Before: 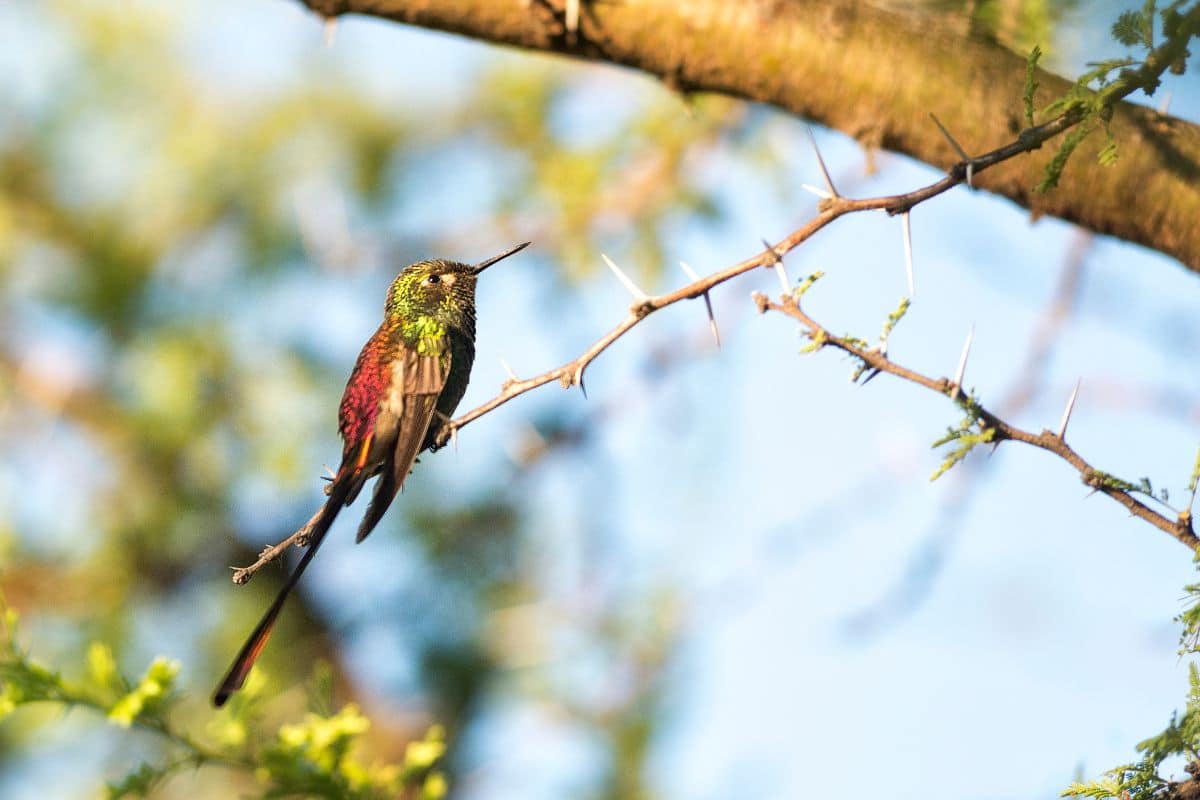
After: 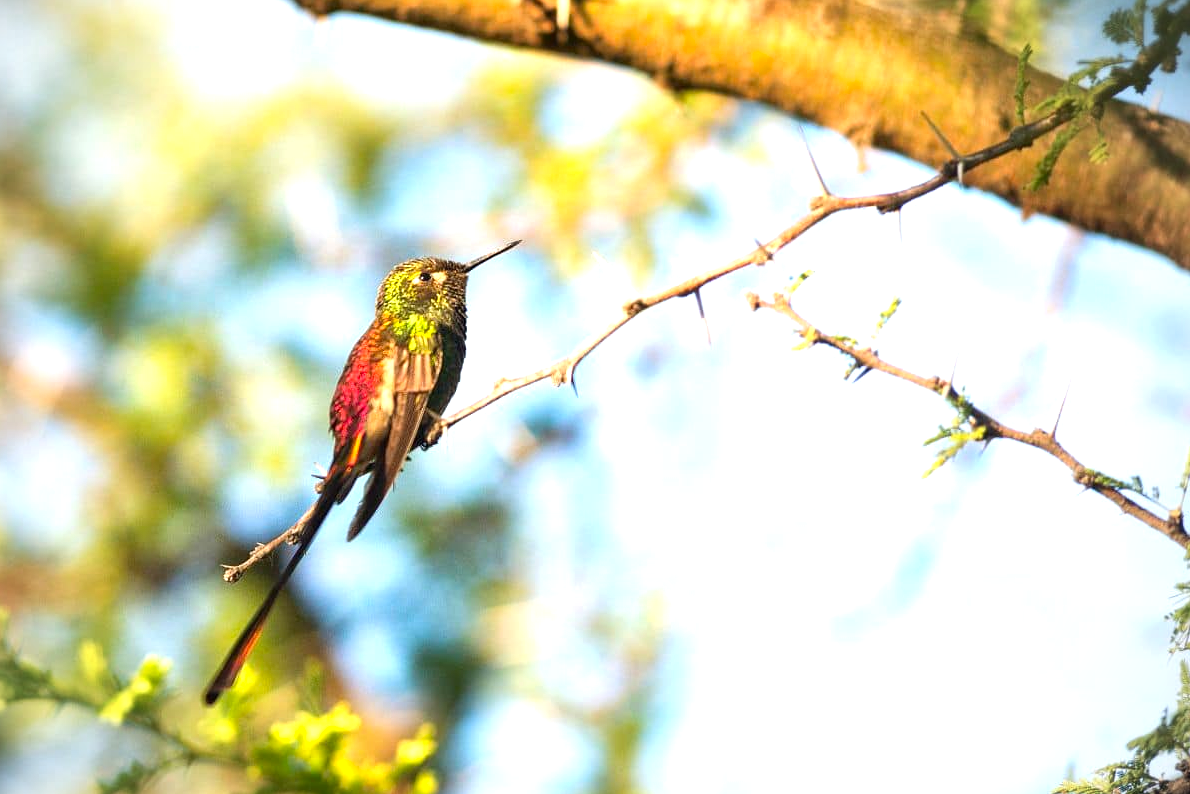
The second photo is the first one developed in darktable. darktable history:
crop and rotate: left 0.756%, top 0.341%, bottom 0.363%
contrast brightness saturation: saturation 0.179
vignetting: on, module defaults
exposure: exposure 0.659 EV, compensate highlight preservation false
